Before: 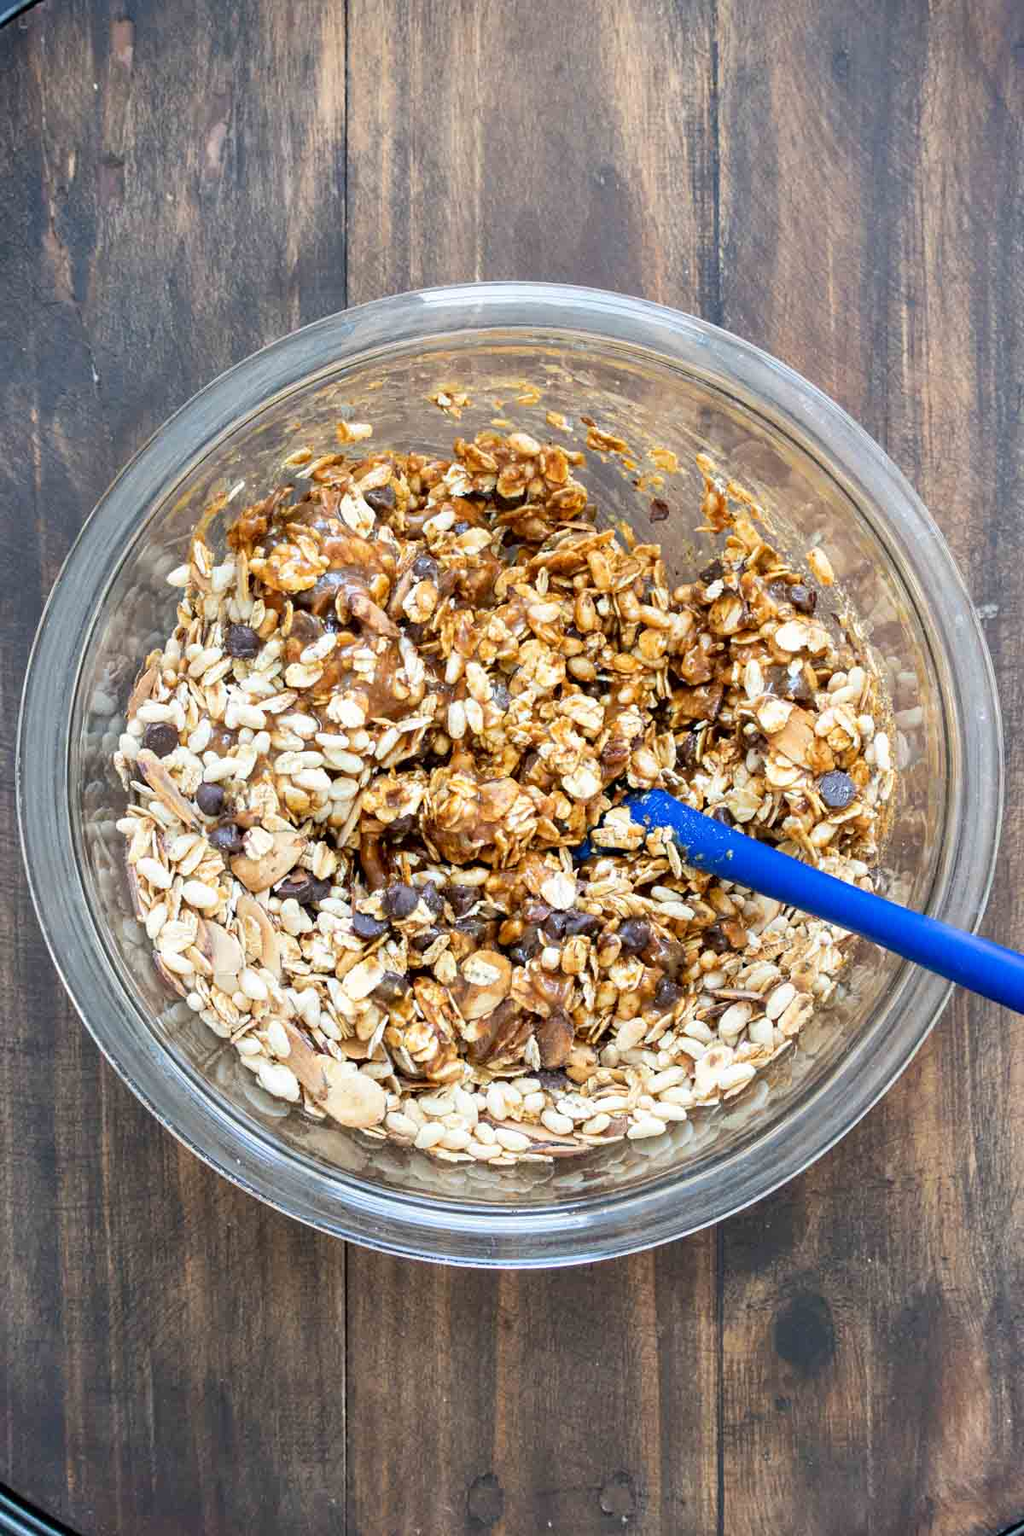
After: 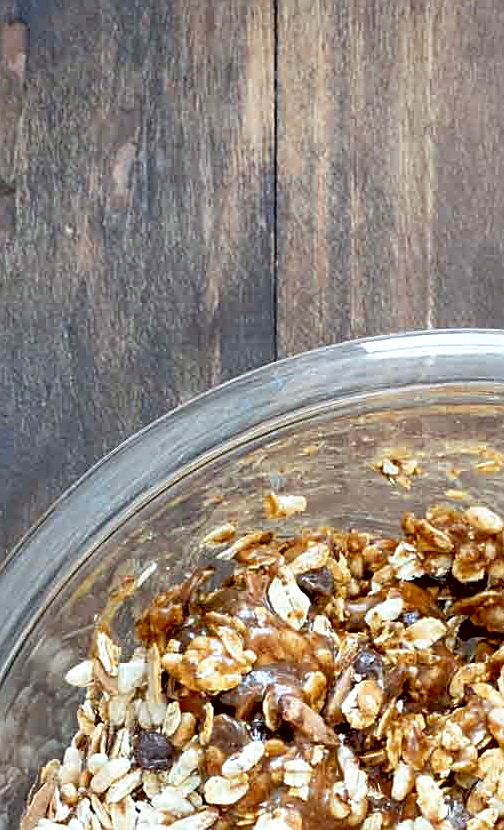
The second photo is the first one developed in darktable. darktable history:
sharpen: on, module defaults
crop and rotate: left 10.908%, top 0.102%, right 47.053%, bottom 53.743%
color correction: highlights a* -2.79, highlights b* -2.21, shadows a* 2.29, shadows b* 2.67
tone equalizer: -8 EV -1.83 EV, -7 EV -1.19 EV, -6 EV -1.59 EV, smoothing diameter 2.19%, edges refinement/feathering 16.15, mask exposure compensation -1.57 EV, filter diffusion 5
local contrast: mode bilateral grid, contrast 21, coarseness 50, detail 102%, midtone range 0.2
exposure: black level correction 0.01, exposure 0.01 EV, compensate highlight preservation false
color zones: curves: ch0 [(0, 0.5) (0.125, 0.4) (0.25, 0.5) (0.375, 0.4) (0.5, 0.4) (0.625, 0.6) (0.75, 0.6) (0.875, 0.5)]; ch1 [(0, 0.4) (0.125, 0.5) (0.25, 0.4) (0.375, 0.4) (0.5, 0.4) (0.625, 0.4) (0.75, 0.5) (0.875, 0.4)]; ch2 [(0, 0.6) (0.125, 0.5) (0.25, 0.5) (0.375, 0.6) (0.5, 0.6) (0.625, 0.5) (0.75, 0.5) (0.875, 0.5)]
